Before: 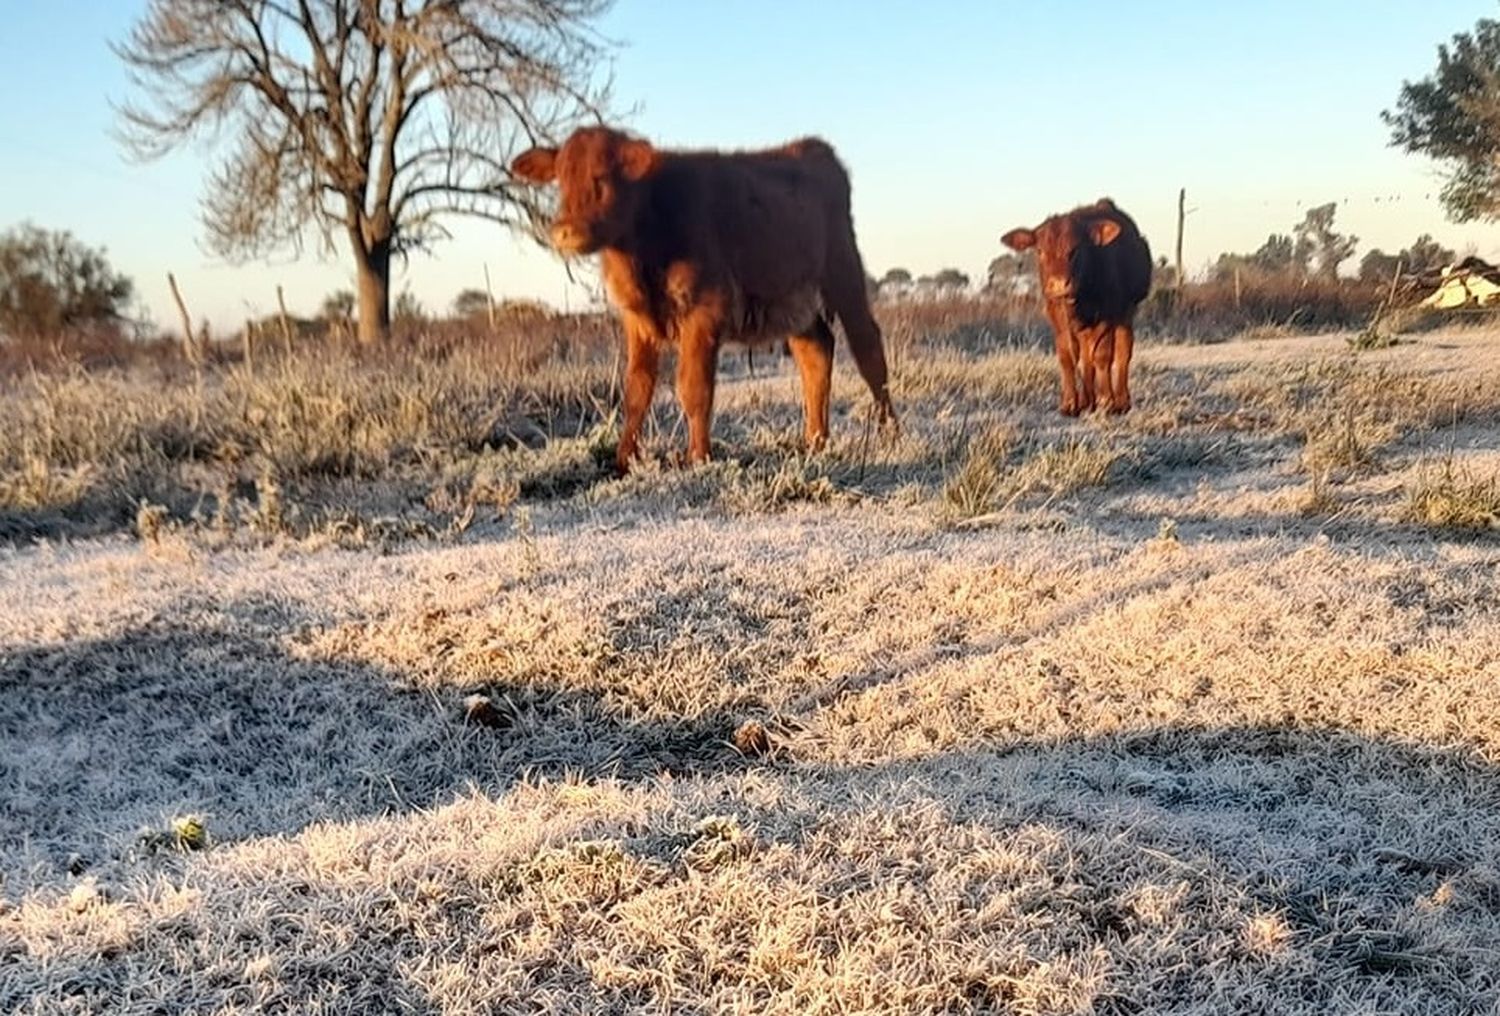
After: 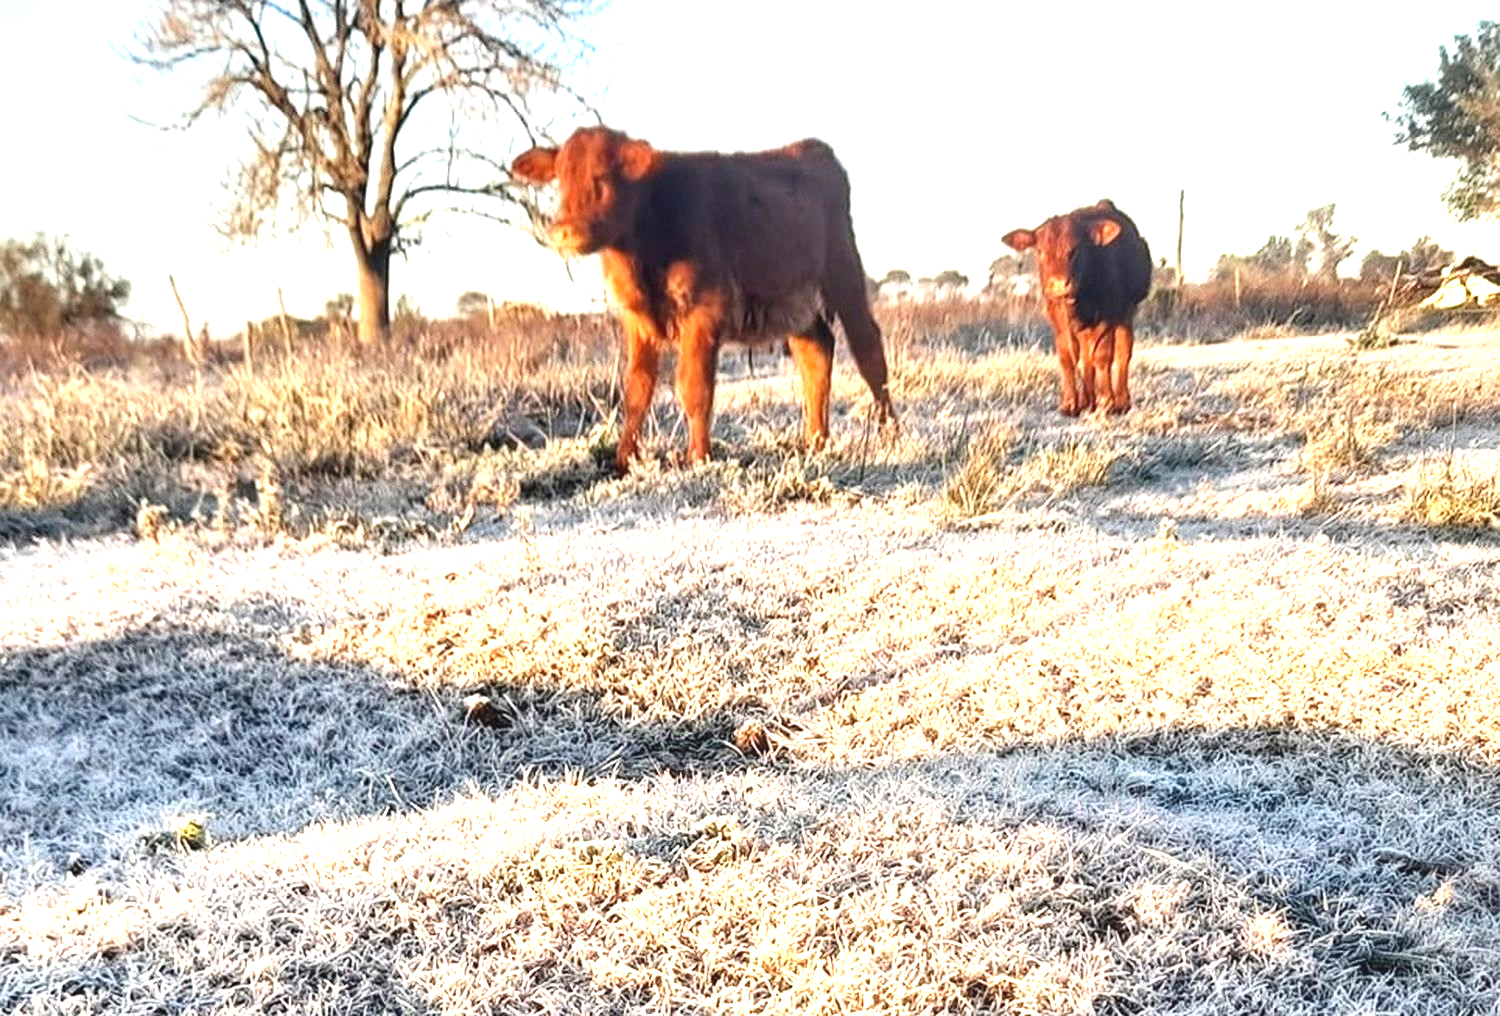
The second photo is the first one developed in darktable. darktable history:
exposure: black level correction -0.002, exposure 1.364 EV, compensate exposure bias true, compensate highlight preservation false
